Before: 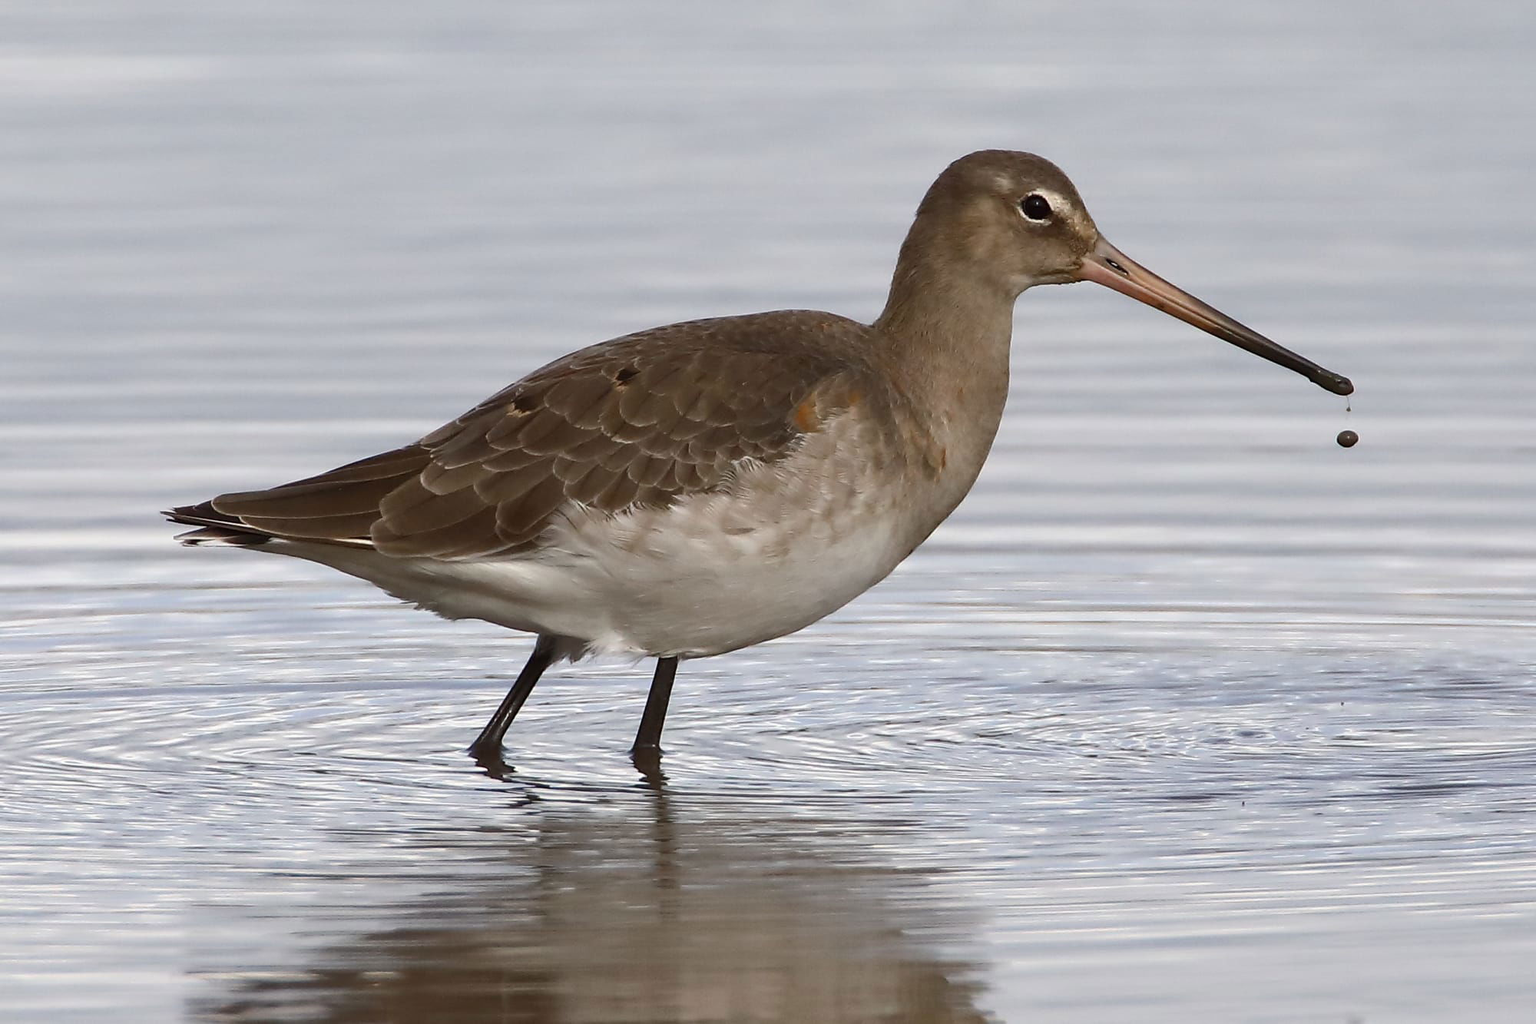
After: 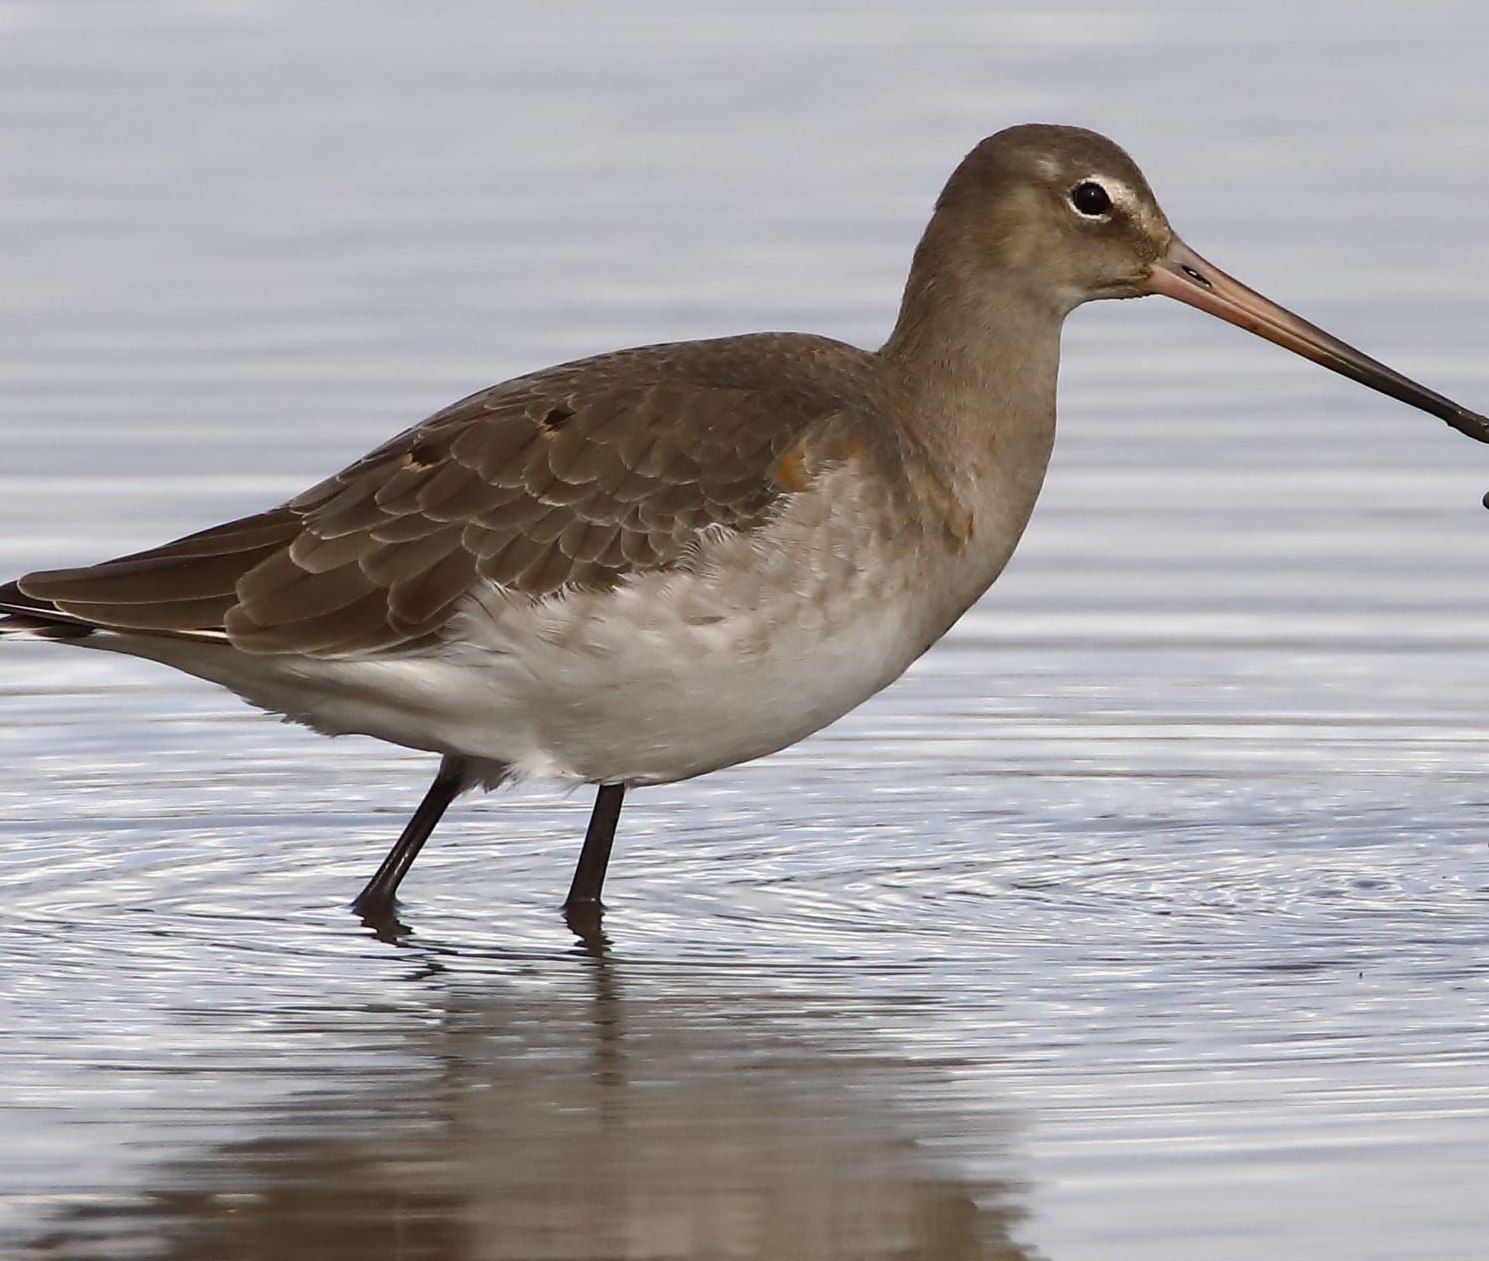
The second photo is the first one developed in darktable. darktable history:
crop and rotate: left 12.942%, top 5.398%, right 12.569%
levels: black 0.068%
